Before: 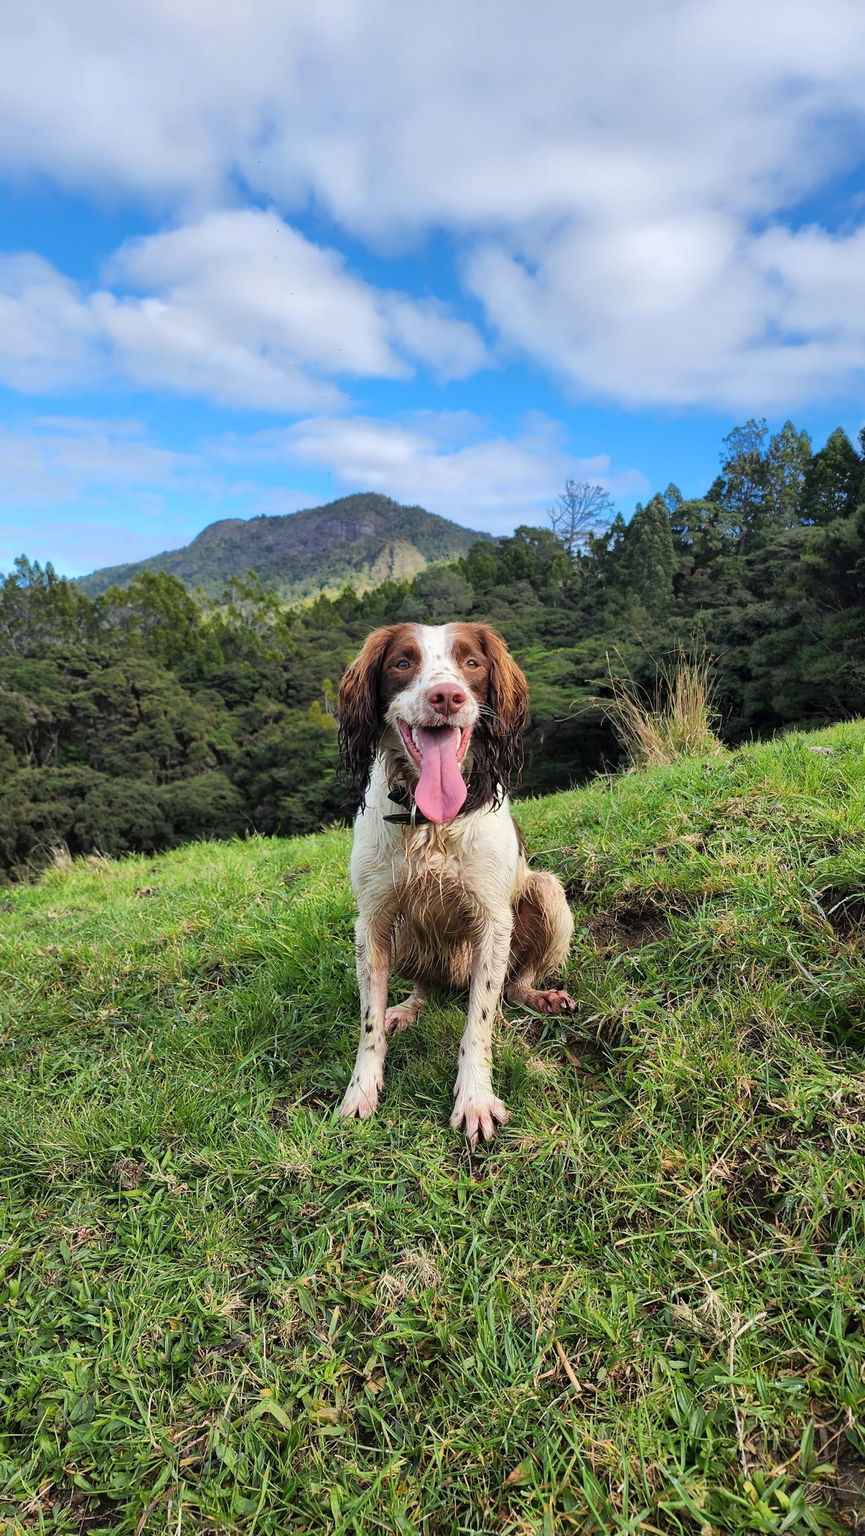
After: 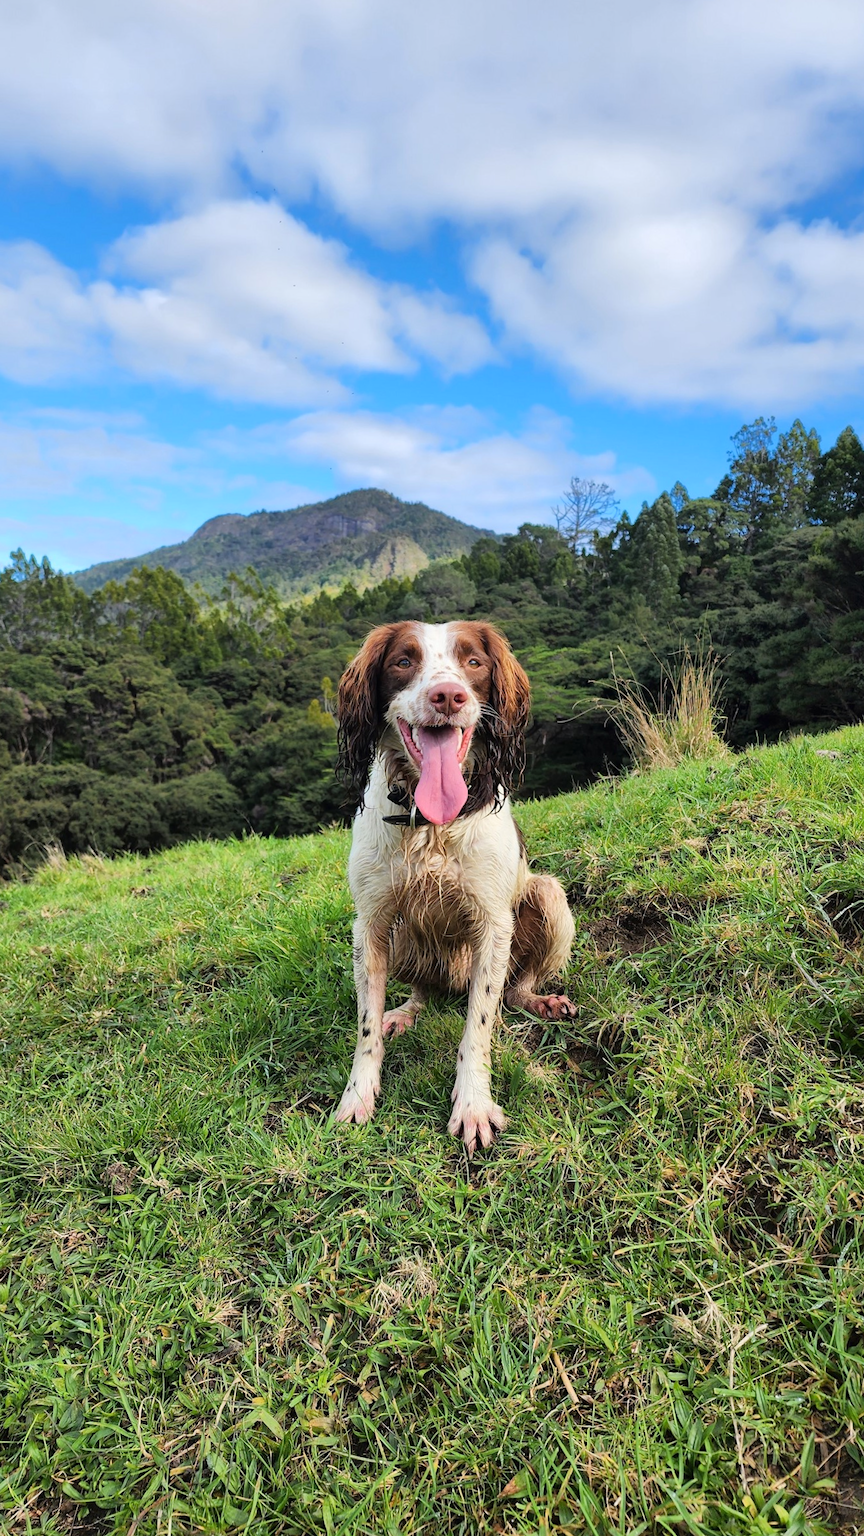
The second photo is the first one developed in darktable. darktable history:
crop and rotate: angle -0.5°
tone curve: curves: ch0 [(0, 0.008) (0.083, 0.073) (0.28, 0.286) (0.528, 0.559) (0.961, 0.966) (1, 1)], color space Lab, linked channels, preserve colors none
